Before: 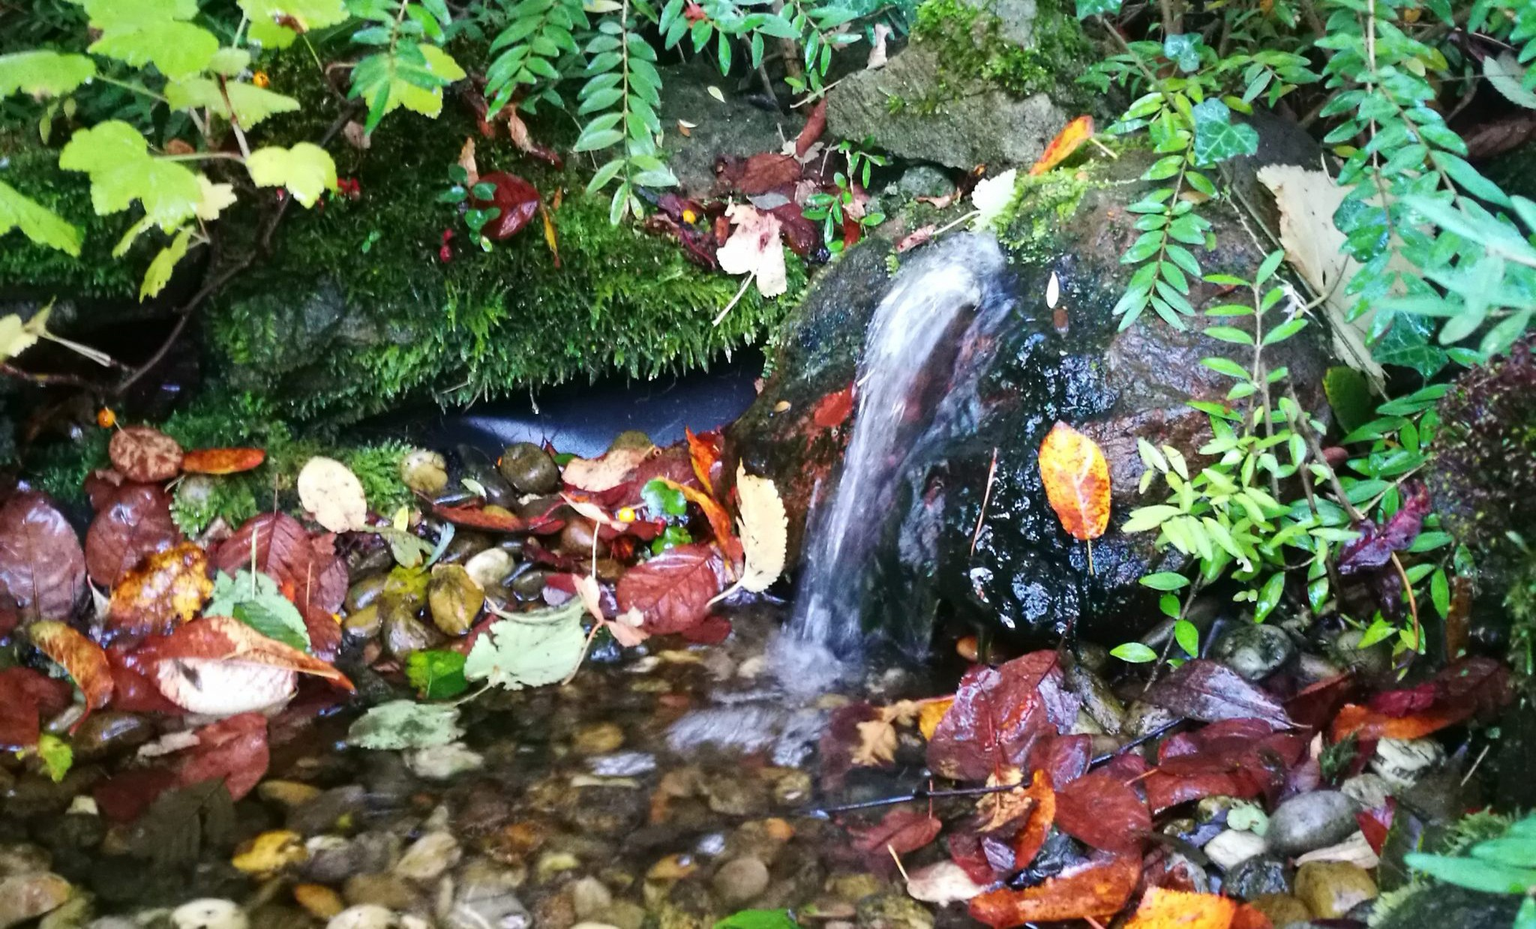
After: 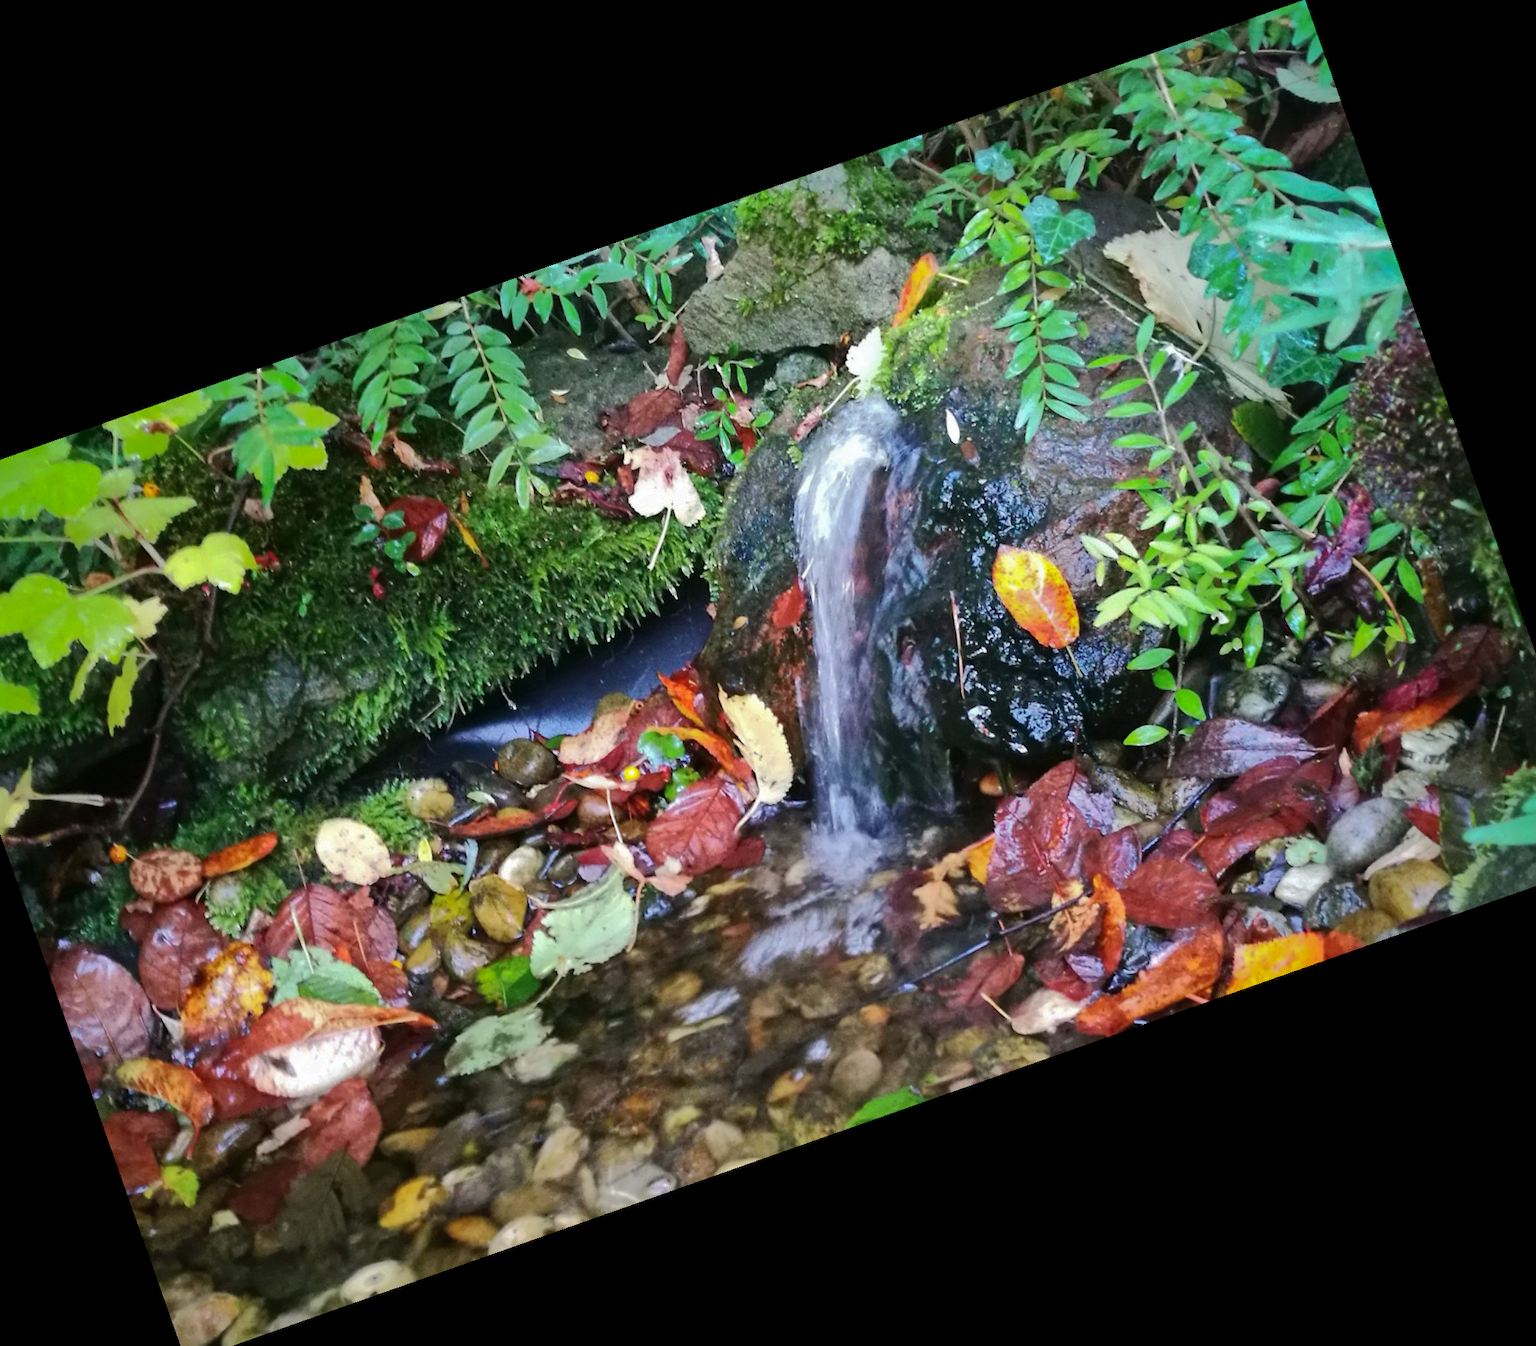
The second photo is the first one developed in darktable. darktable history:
crop and rotate: angle 19.43°, left 6.812%, right 4.125%, bottom 1.087%
shadows and highlights: shadows 25, highlights -70
